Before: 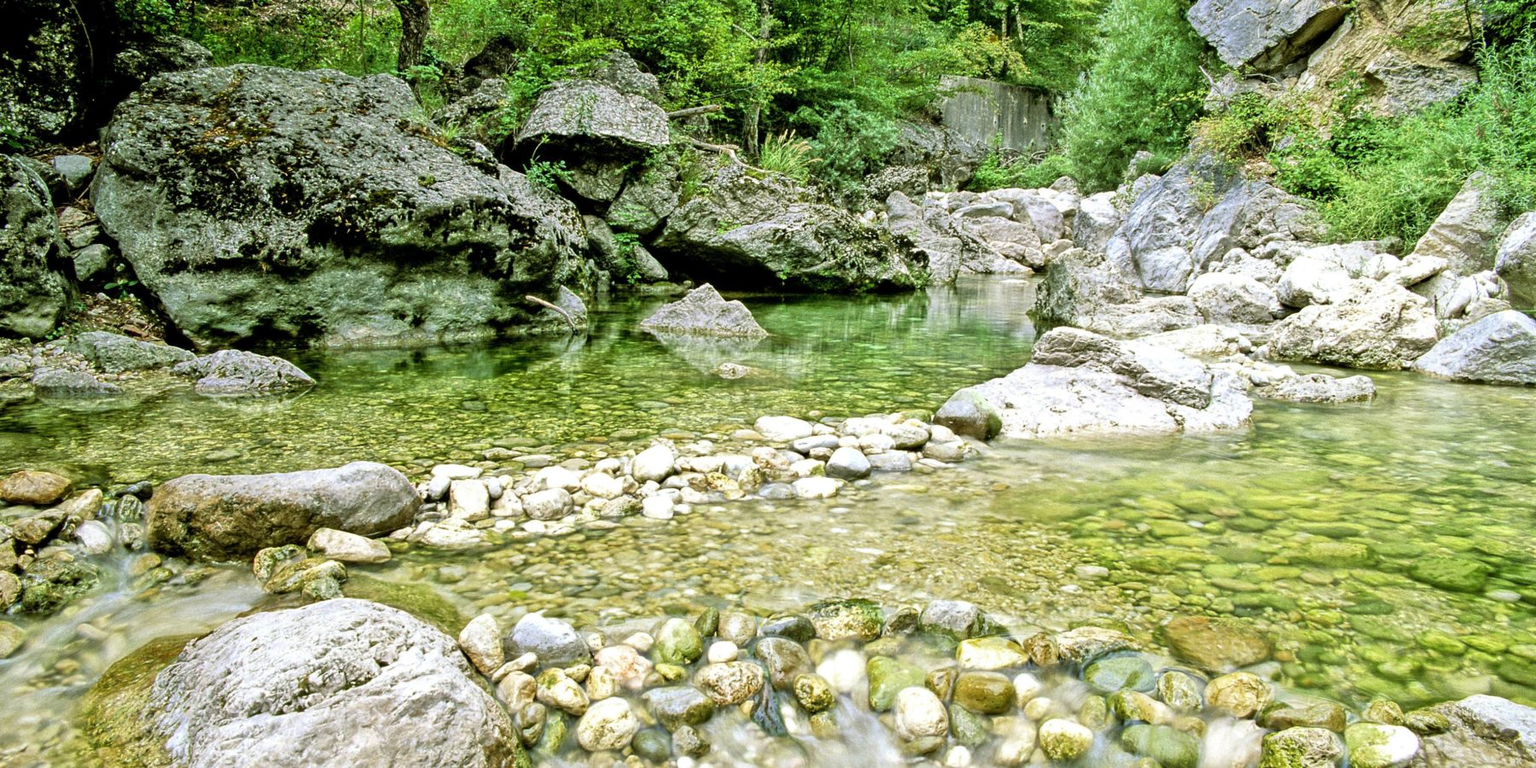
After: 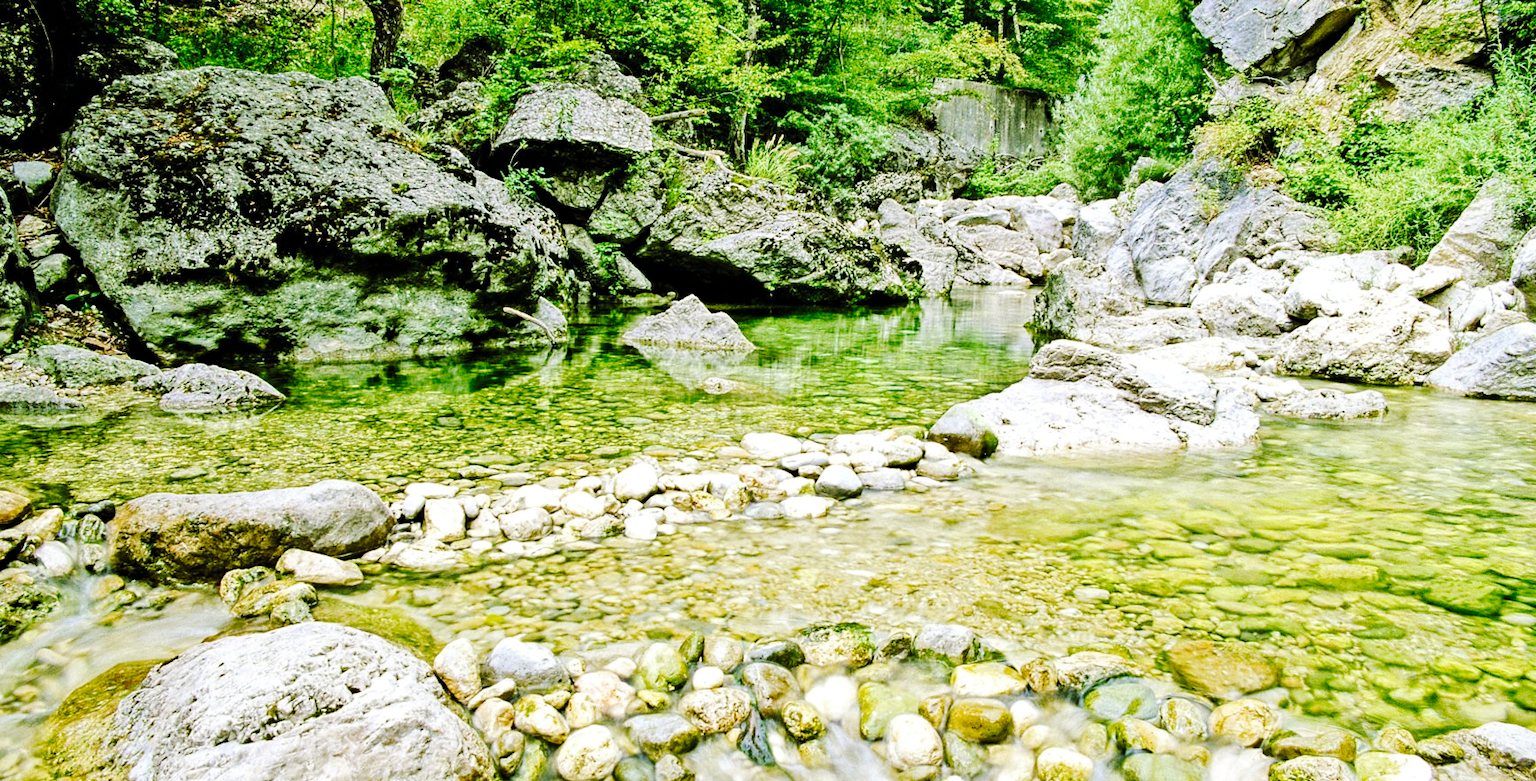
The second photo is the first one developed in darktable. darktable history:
haze removal: compatibility mode true, adaptive false
tone curve: curves: ch0 [(0, 0) (0.003, 0.002) (0.011, 0.008) (0.025, 0.017) (0.044, 0.027) (0.069, 0.037) (0.1, 0.052) (0.136, 0.074) (0.177, 0.11) (0.224, 0.155) (0.277, 0.237) (0.335, 0.34) (0.399, 0.467) (0.468, 0.584) (0.543, 0.683) (0.623, 0.762) (0.709, 0.827) (0.801, 0.888) (0.898, 0.947) (1, 1)], preserve colors none
crop and rotate: left 2.726%, right 1.077%, bottom 2.04%
